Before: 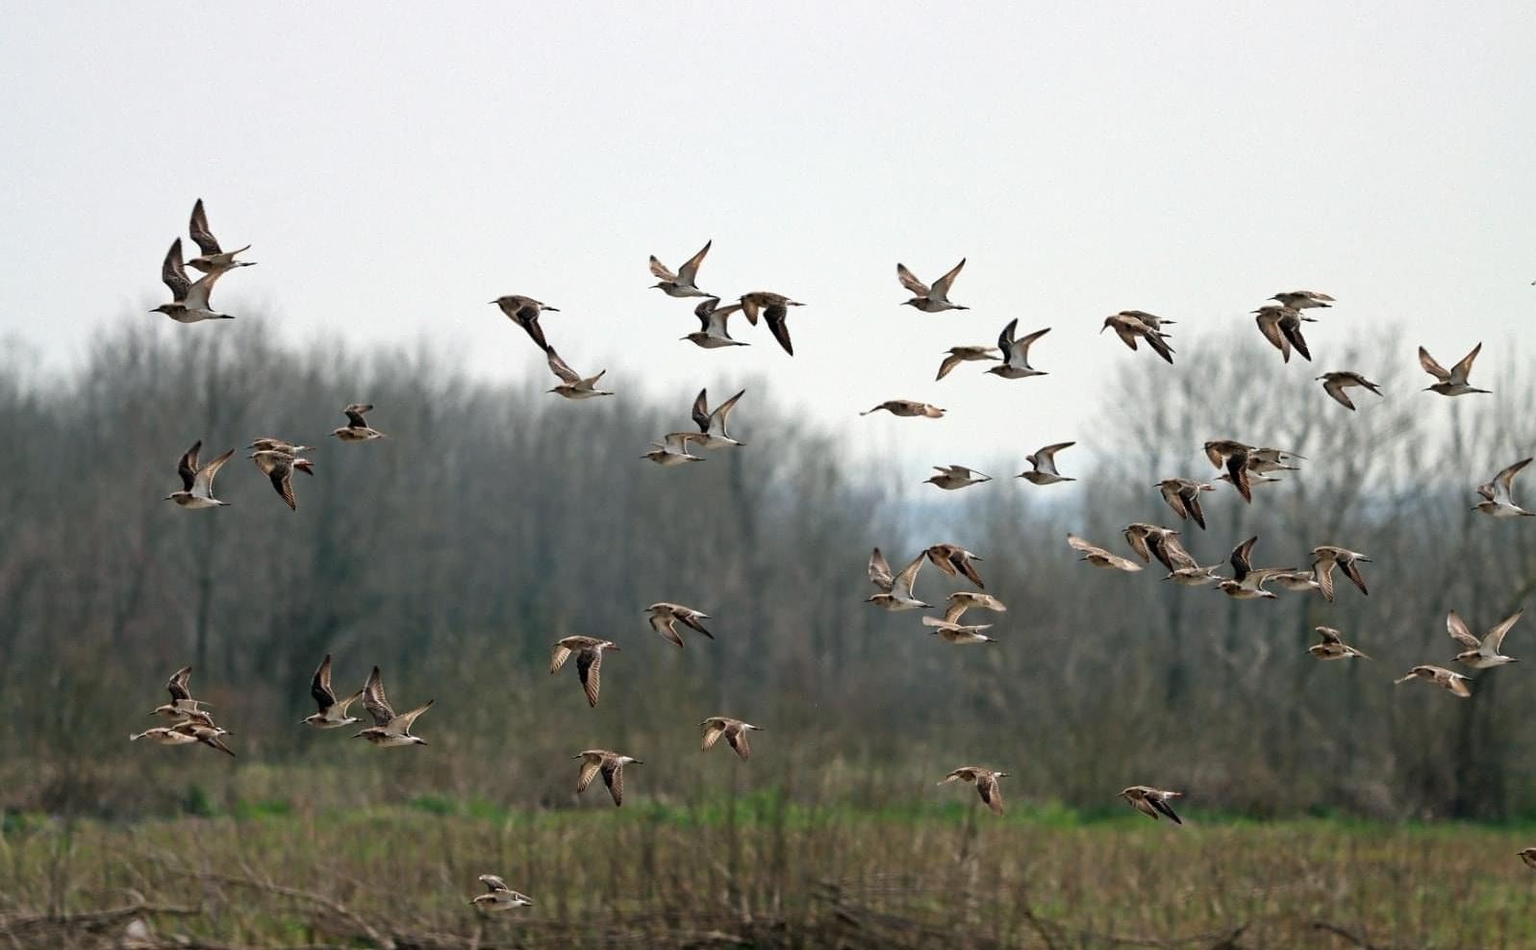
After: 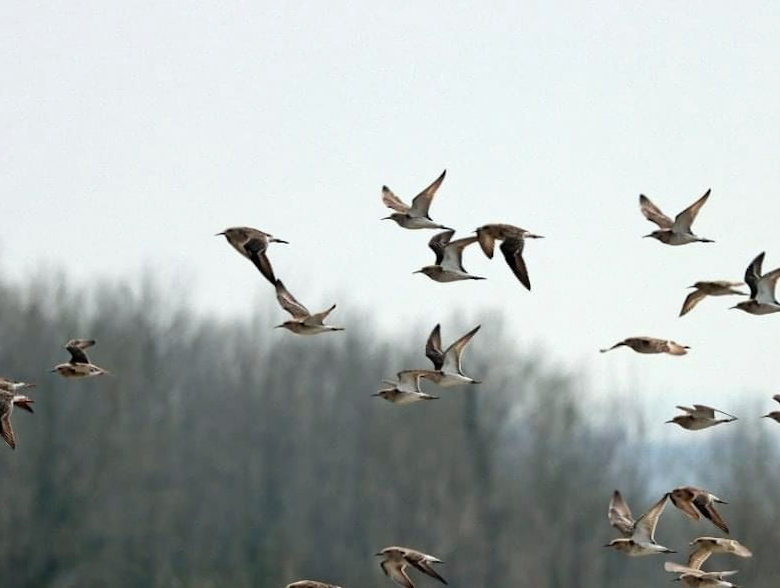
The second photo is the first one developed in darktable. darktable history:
crop: left 17.835%, top 7.675%, right 32.881%, bottom 32.213%
white balance: red 0.978, blue 0.999
rotate and perspective: rotation 0.192°, lens shift (horizontal) -0.015, crop left 0.005, crop right 0.996, crop top 0.006, crop bottom 0.99
